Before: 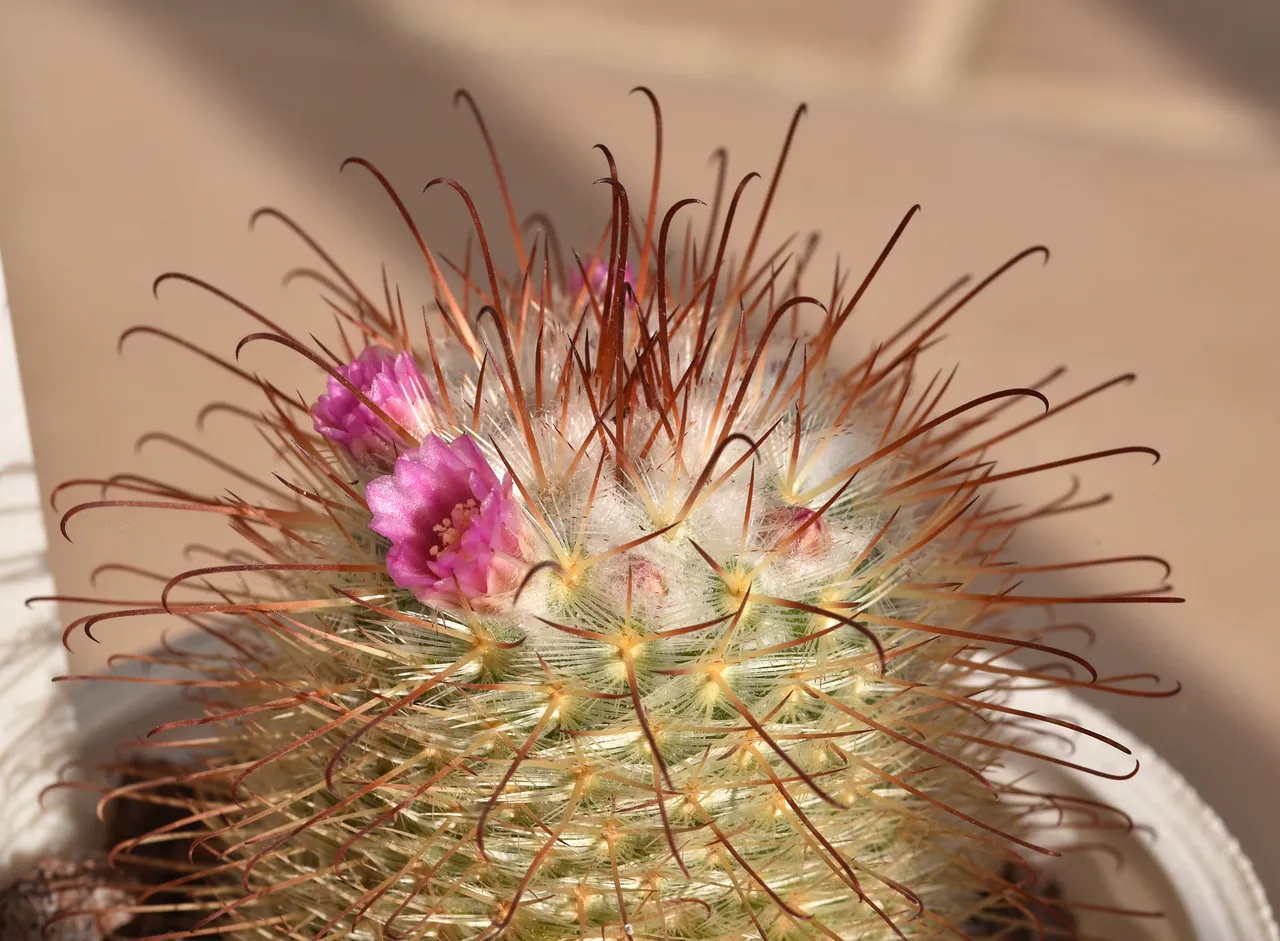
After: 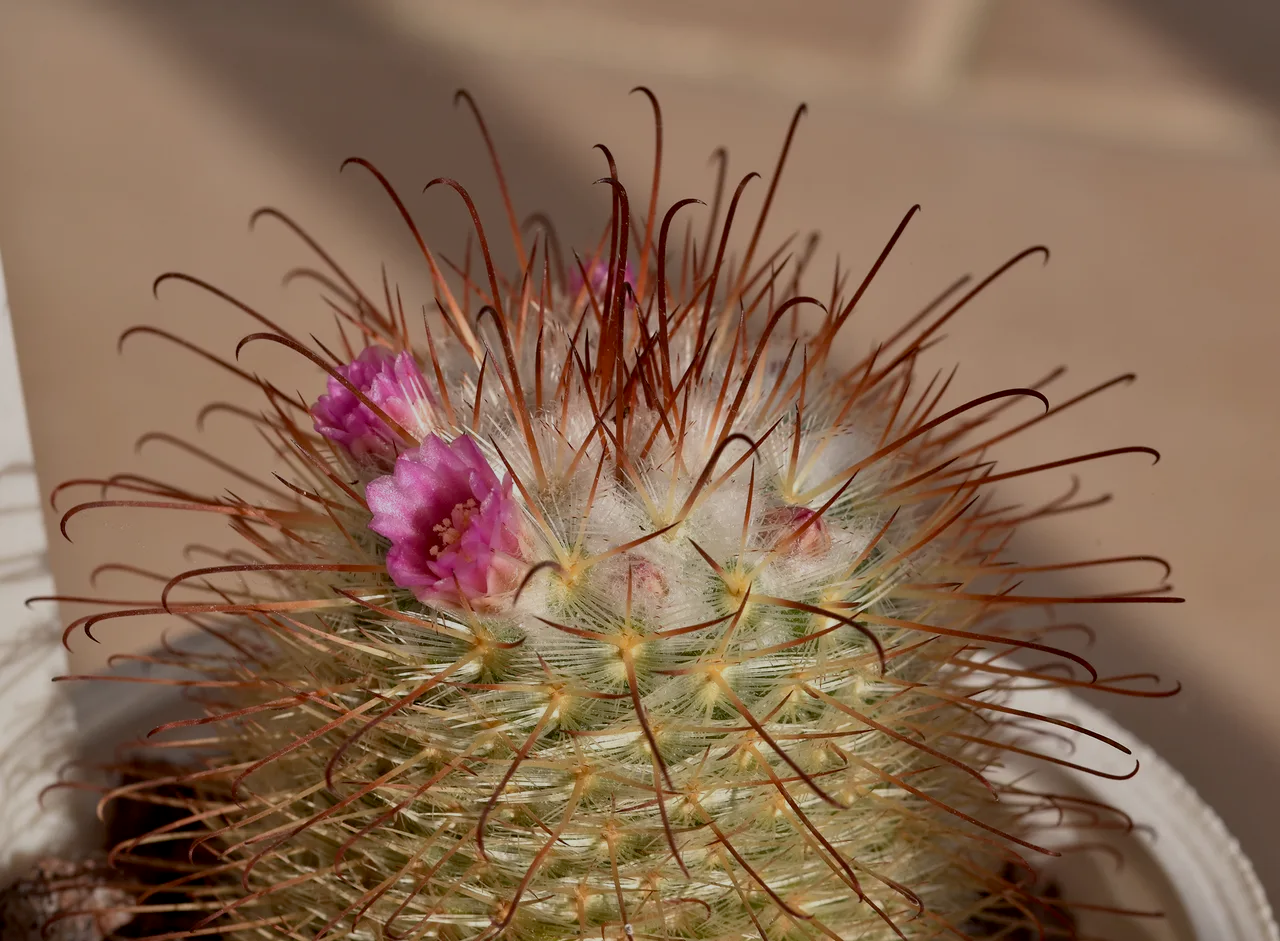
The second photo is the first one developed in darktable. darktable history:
exposure: black level correction 0.009, exposure -0.661 EV, compensate highlight preservation false
